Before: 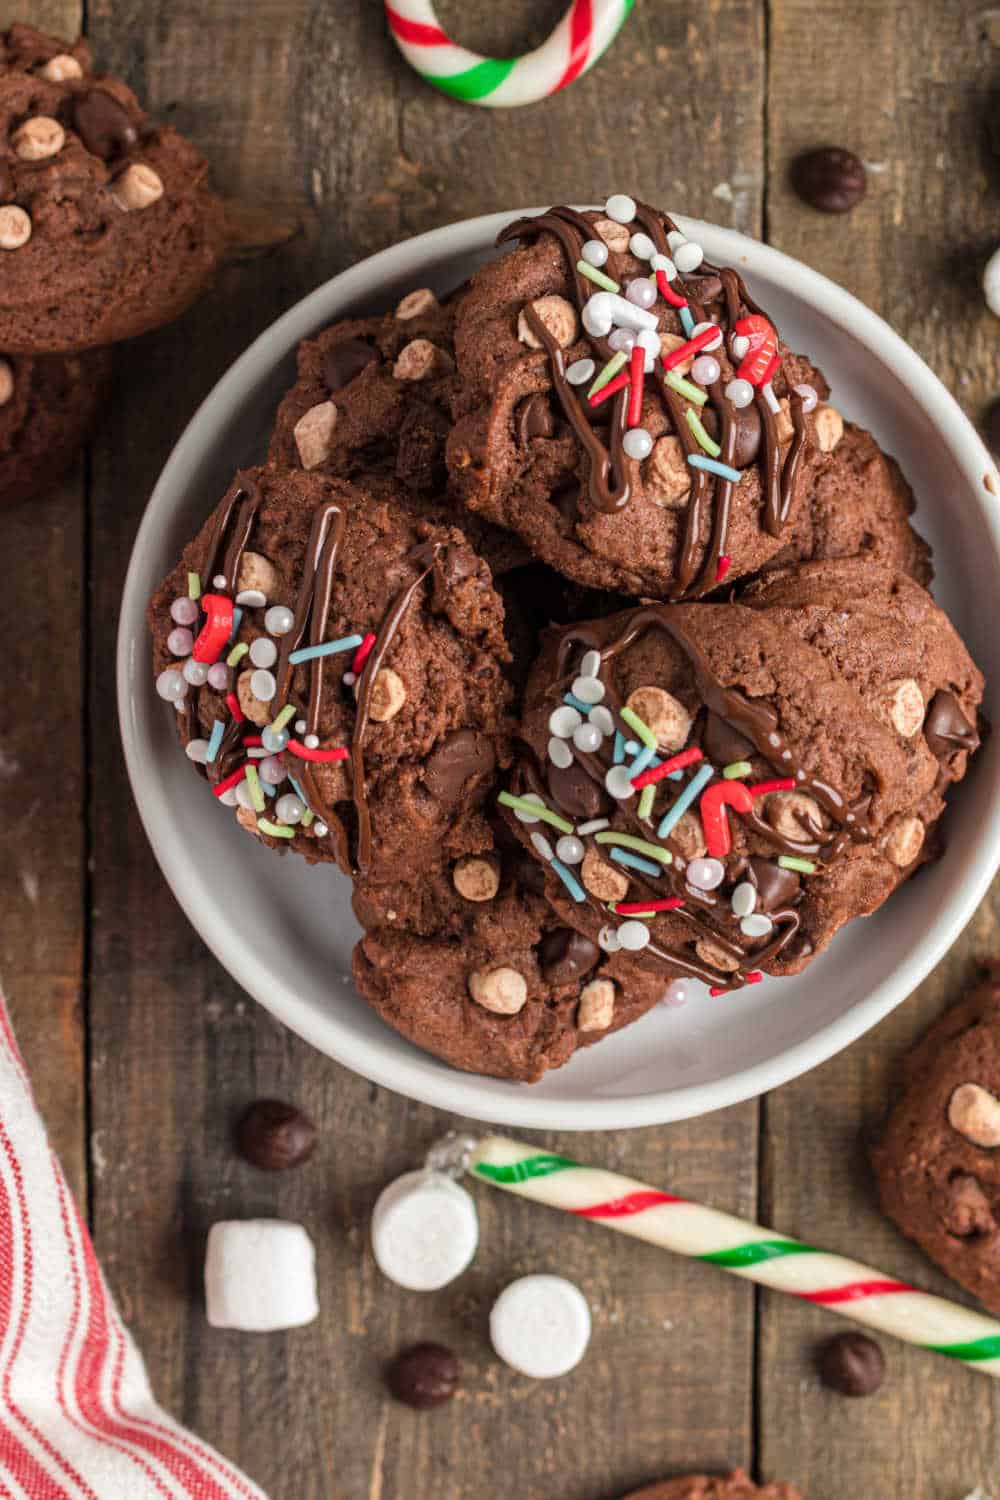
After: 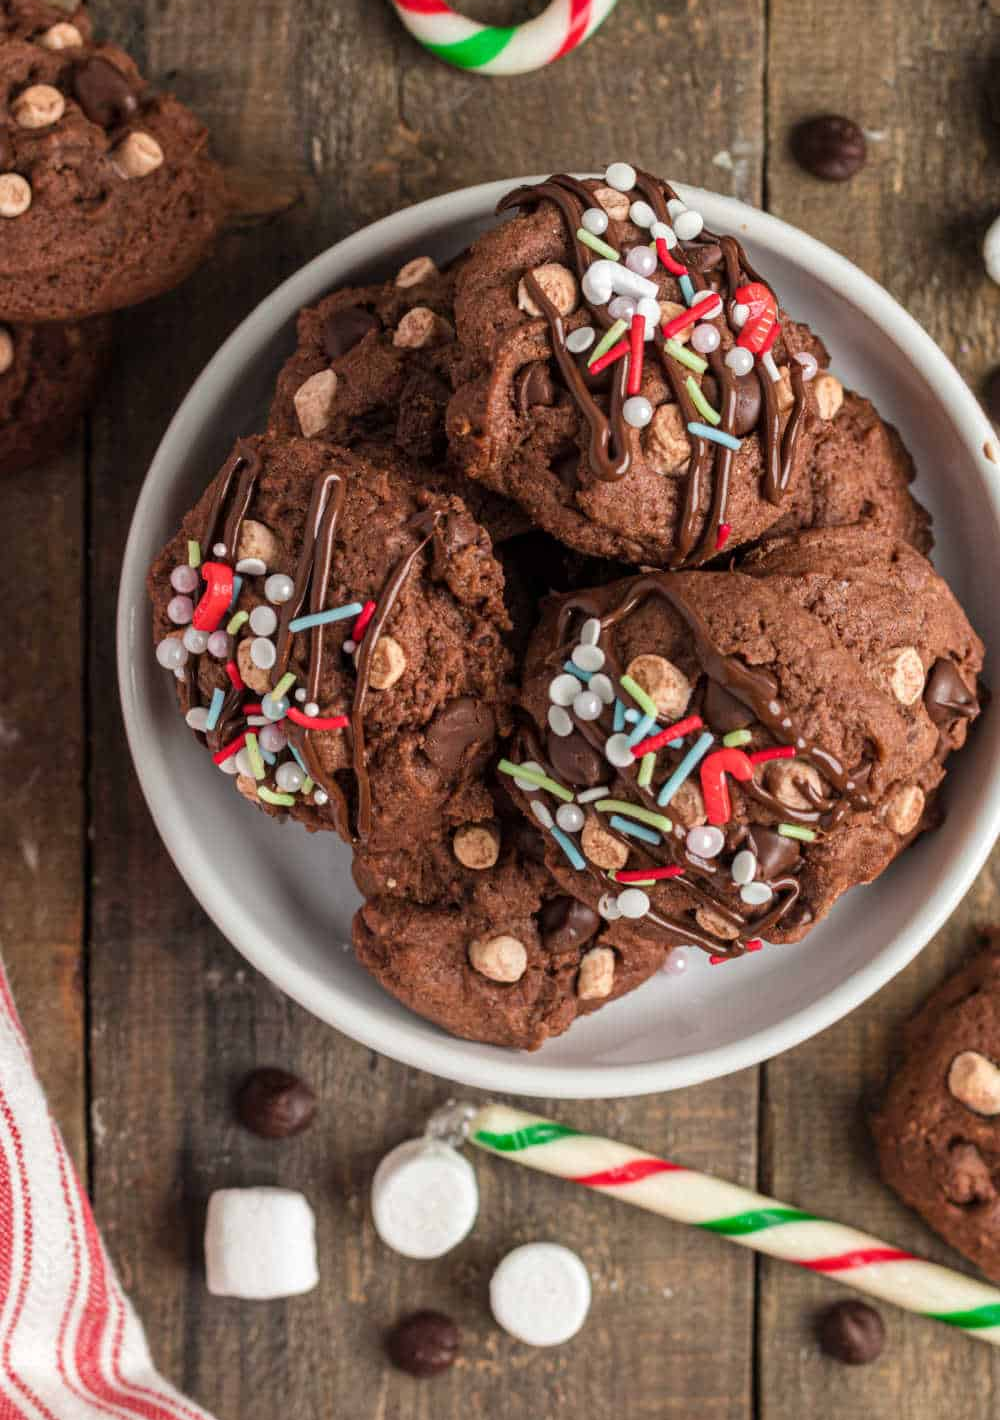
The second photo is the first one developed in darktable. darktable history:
crop and rotate: top 2.196%, bottom 3.119%
